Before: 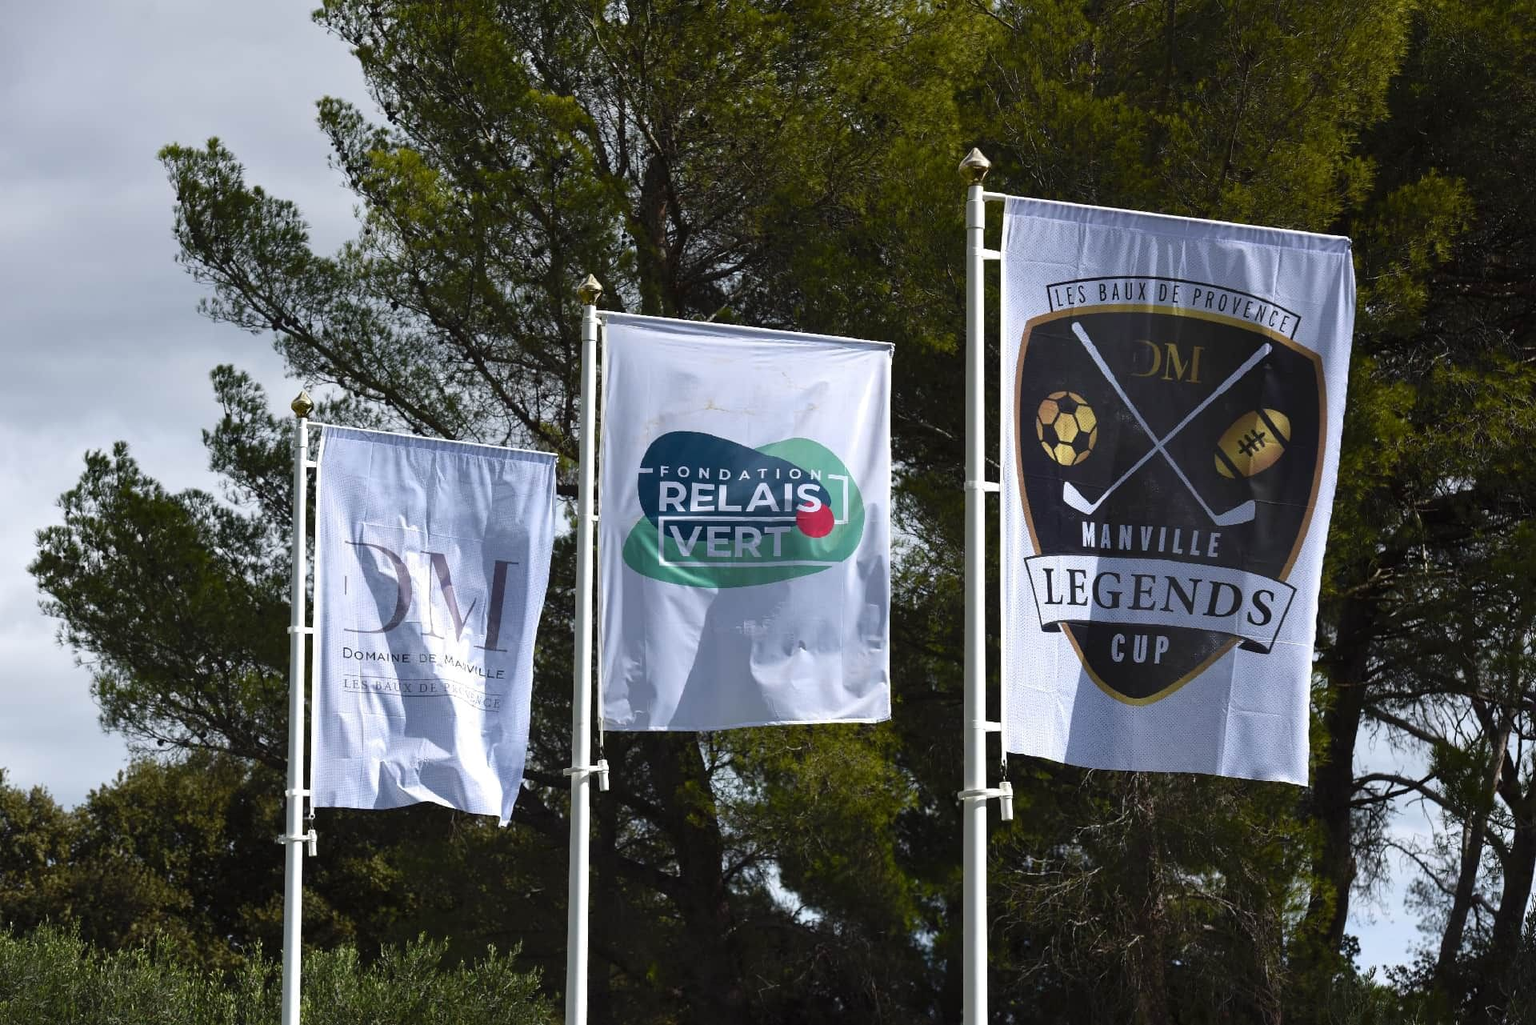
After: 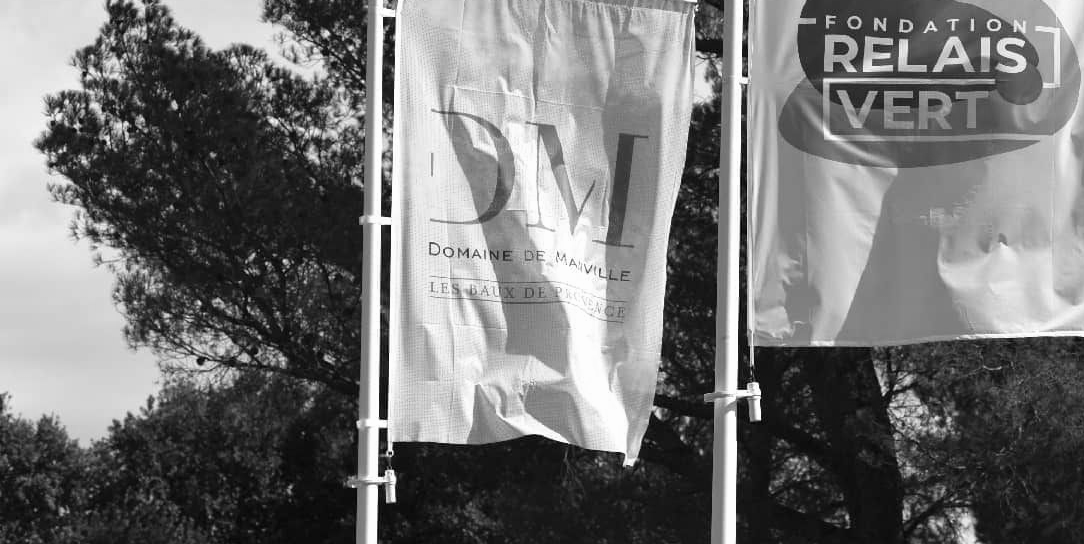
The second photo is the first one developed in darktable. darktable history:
color calibration: output gray [0.31, 0.36, 0.33, 0], gray › normalize channels true, illuminant as shot in camera, x 0.358, y 0.373, temperature 4628.91 K, gamut compression 0.007
crop: top 44.309%, right 43.533%, bottom 13.167%
